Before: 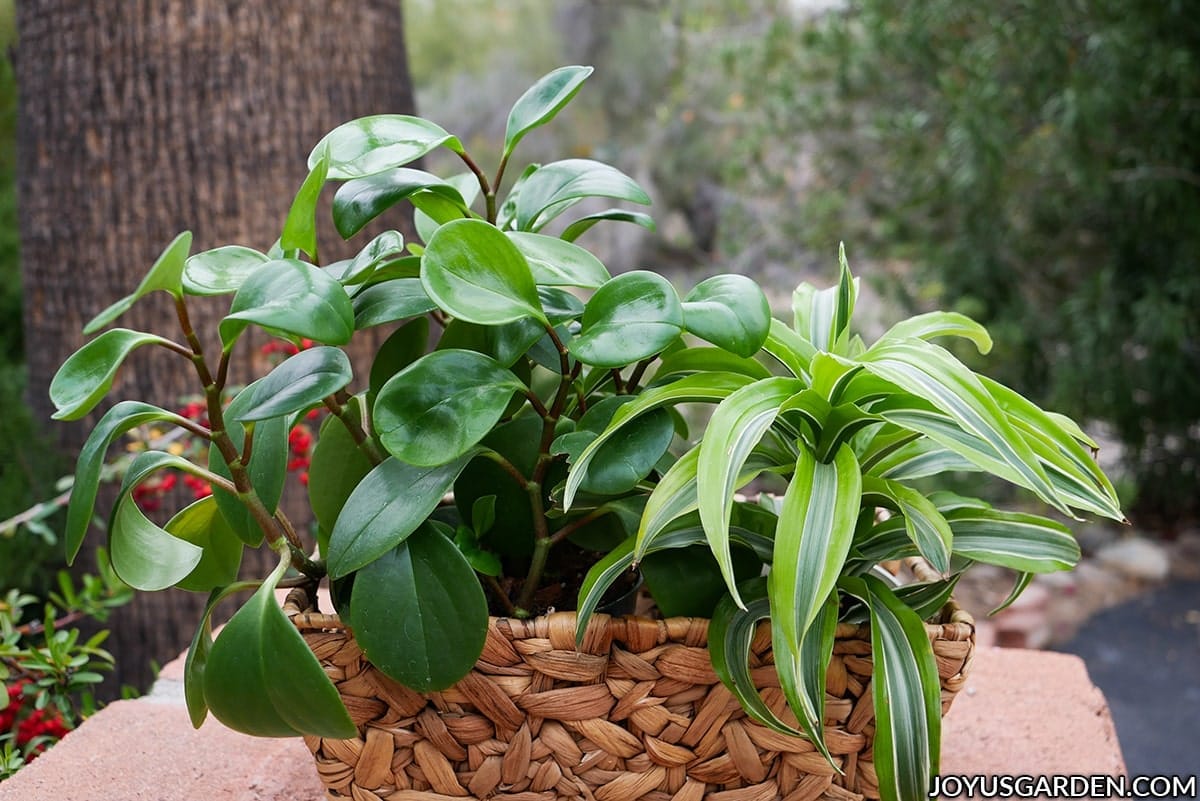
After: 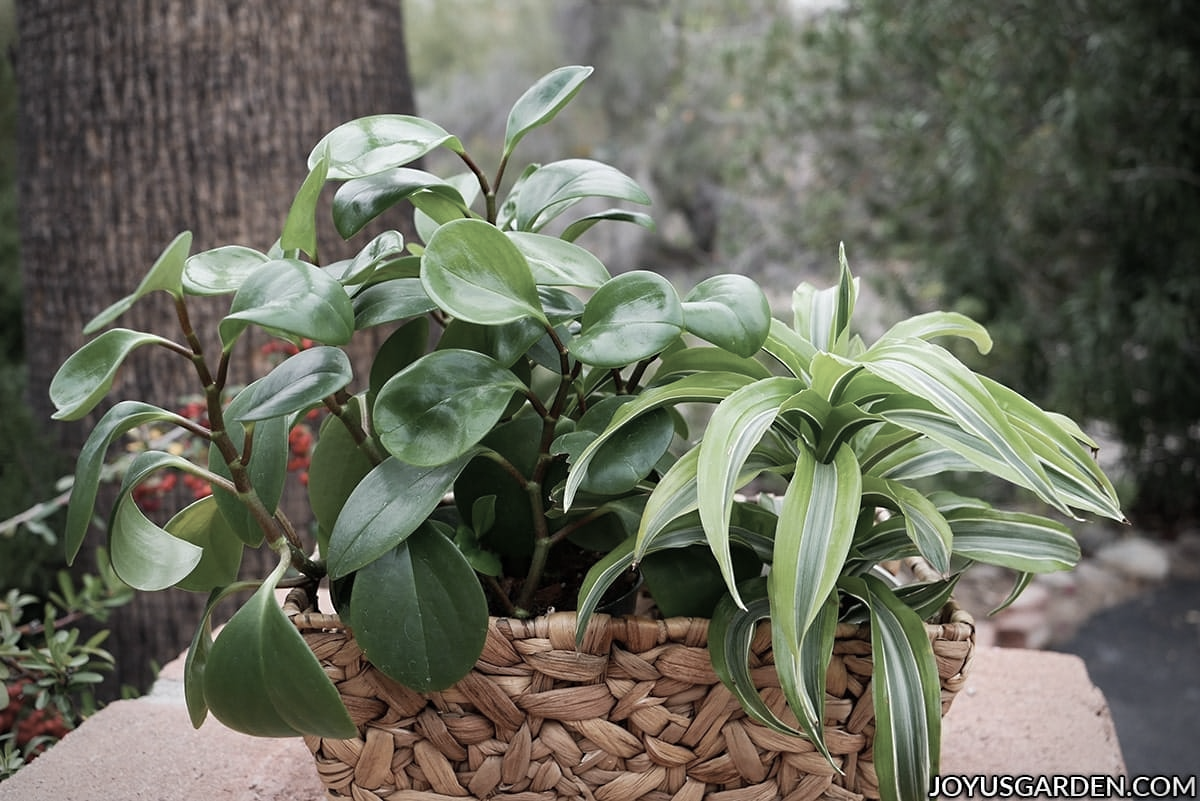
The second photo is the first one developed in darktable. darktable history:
color zones: curves: ch1 [(0, 0.292) (0.001, 0.292) (0.2, 0.264) (0.4, 0.248) (0.6, 0.248) (0.8, 0.264) (0.999, 0.292) (1, 0.292)]
vignetting: fall-off radius 60.82%
sharpen: radius 5.359, amount 0.315, threshold 26.458
